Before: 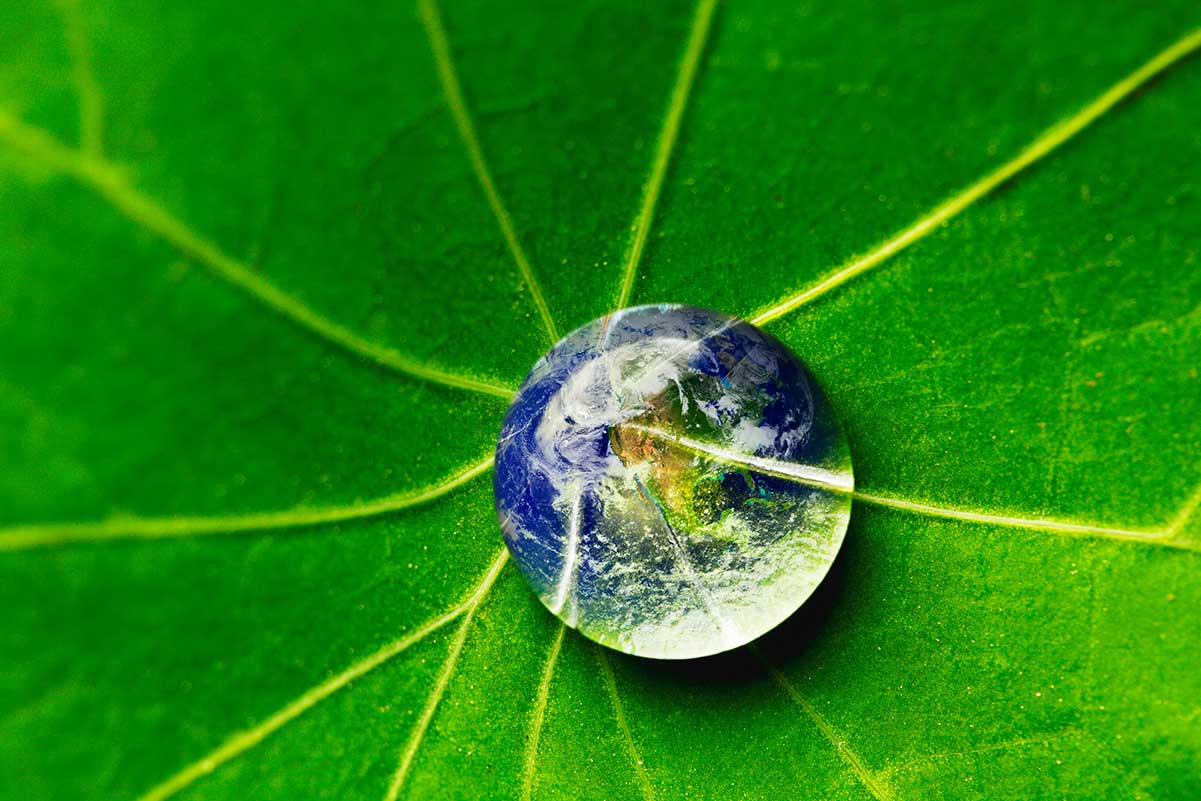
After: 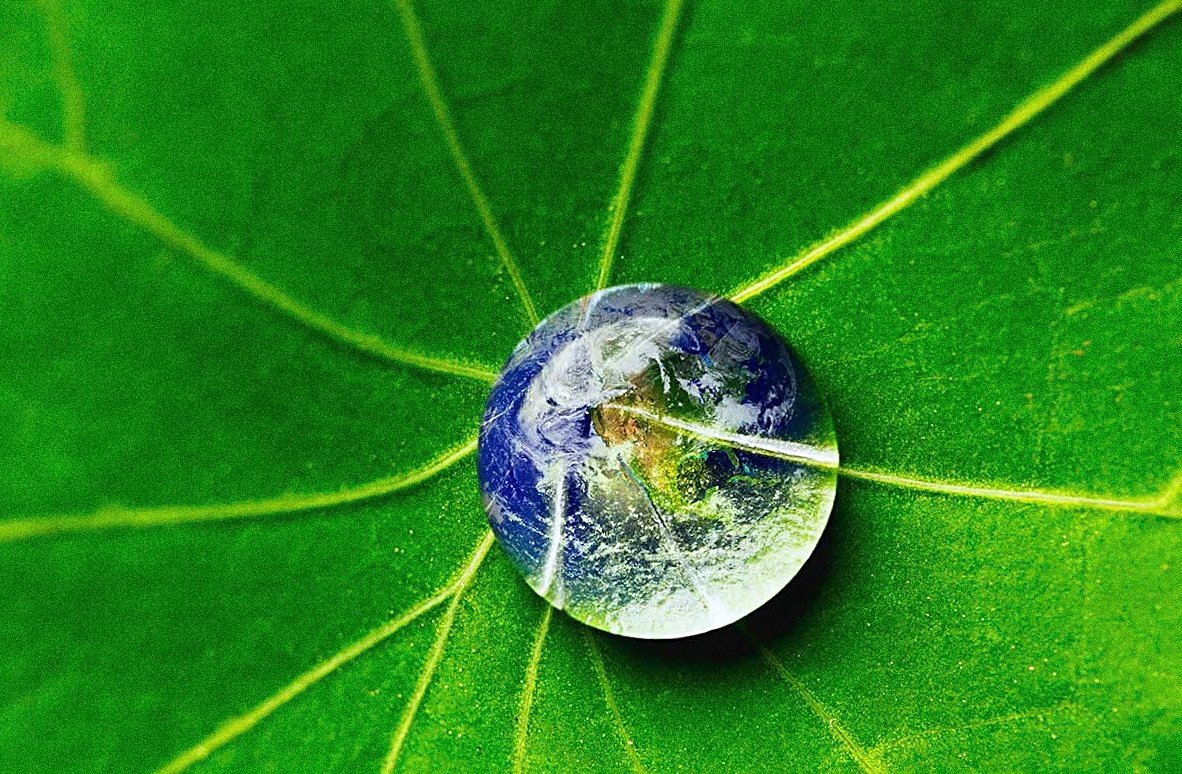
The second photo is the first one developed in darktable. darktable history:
white balance: red 0.967, blue 1.049
grain: strength 49.07%
sharpen: on, module defaults
rotate and perspective: rotation -1.32°, lens shift (horizontal) -0.031, crop left 0.015, crop right 0.985, crop top 0.047, crop bottom 0.982
